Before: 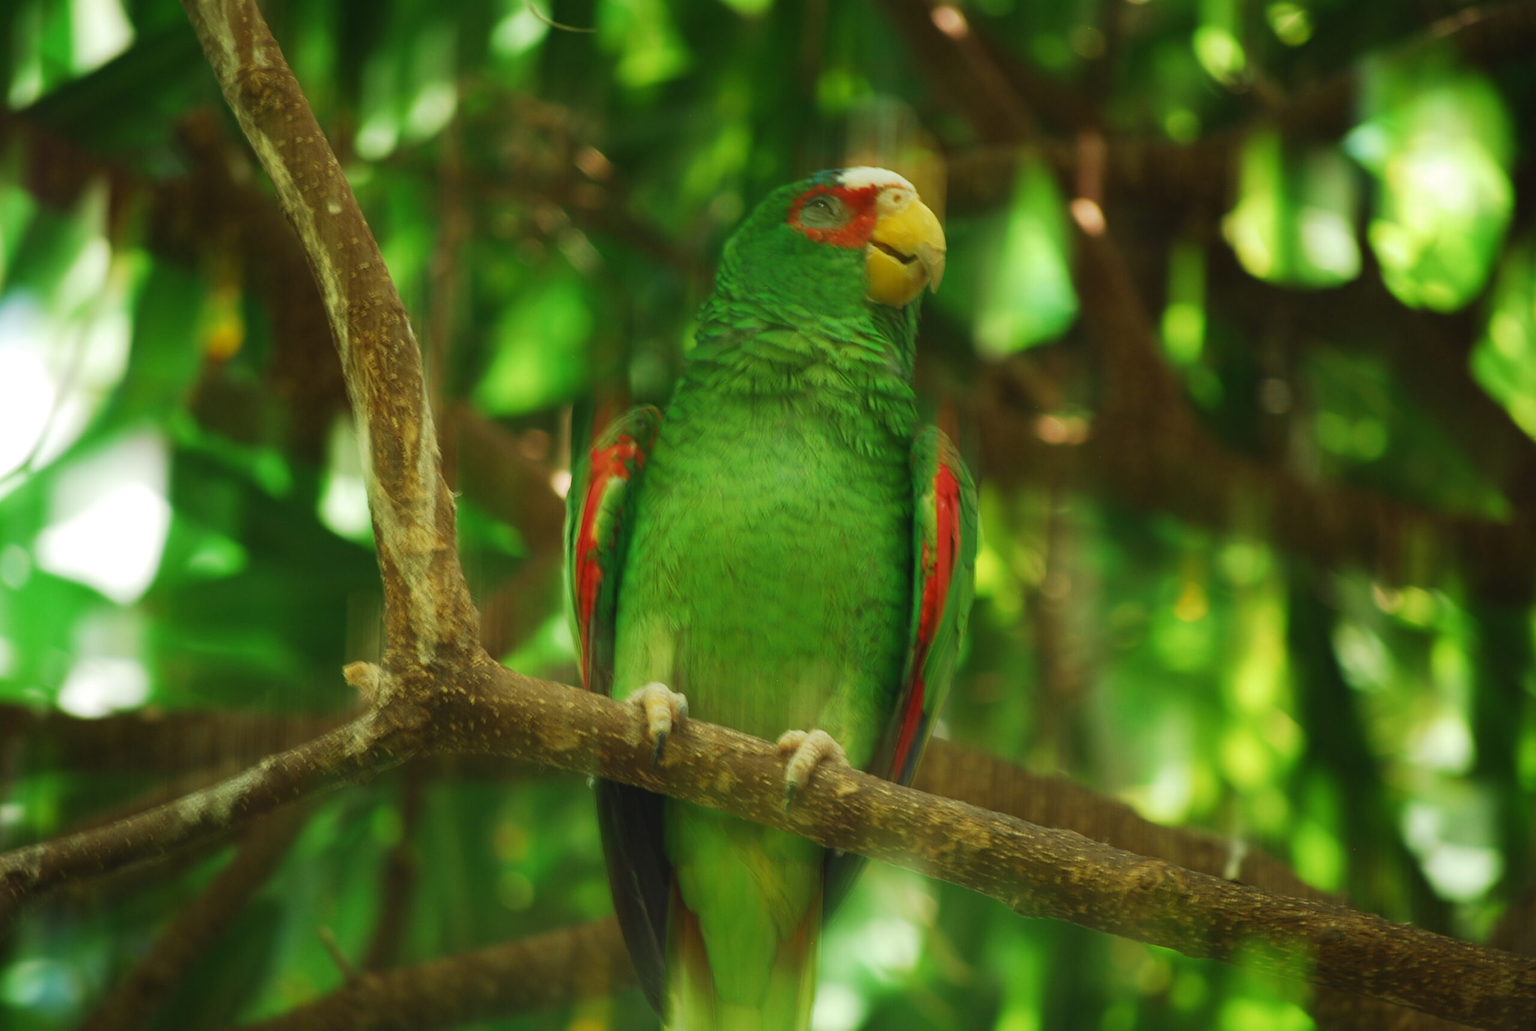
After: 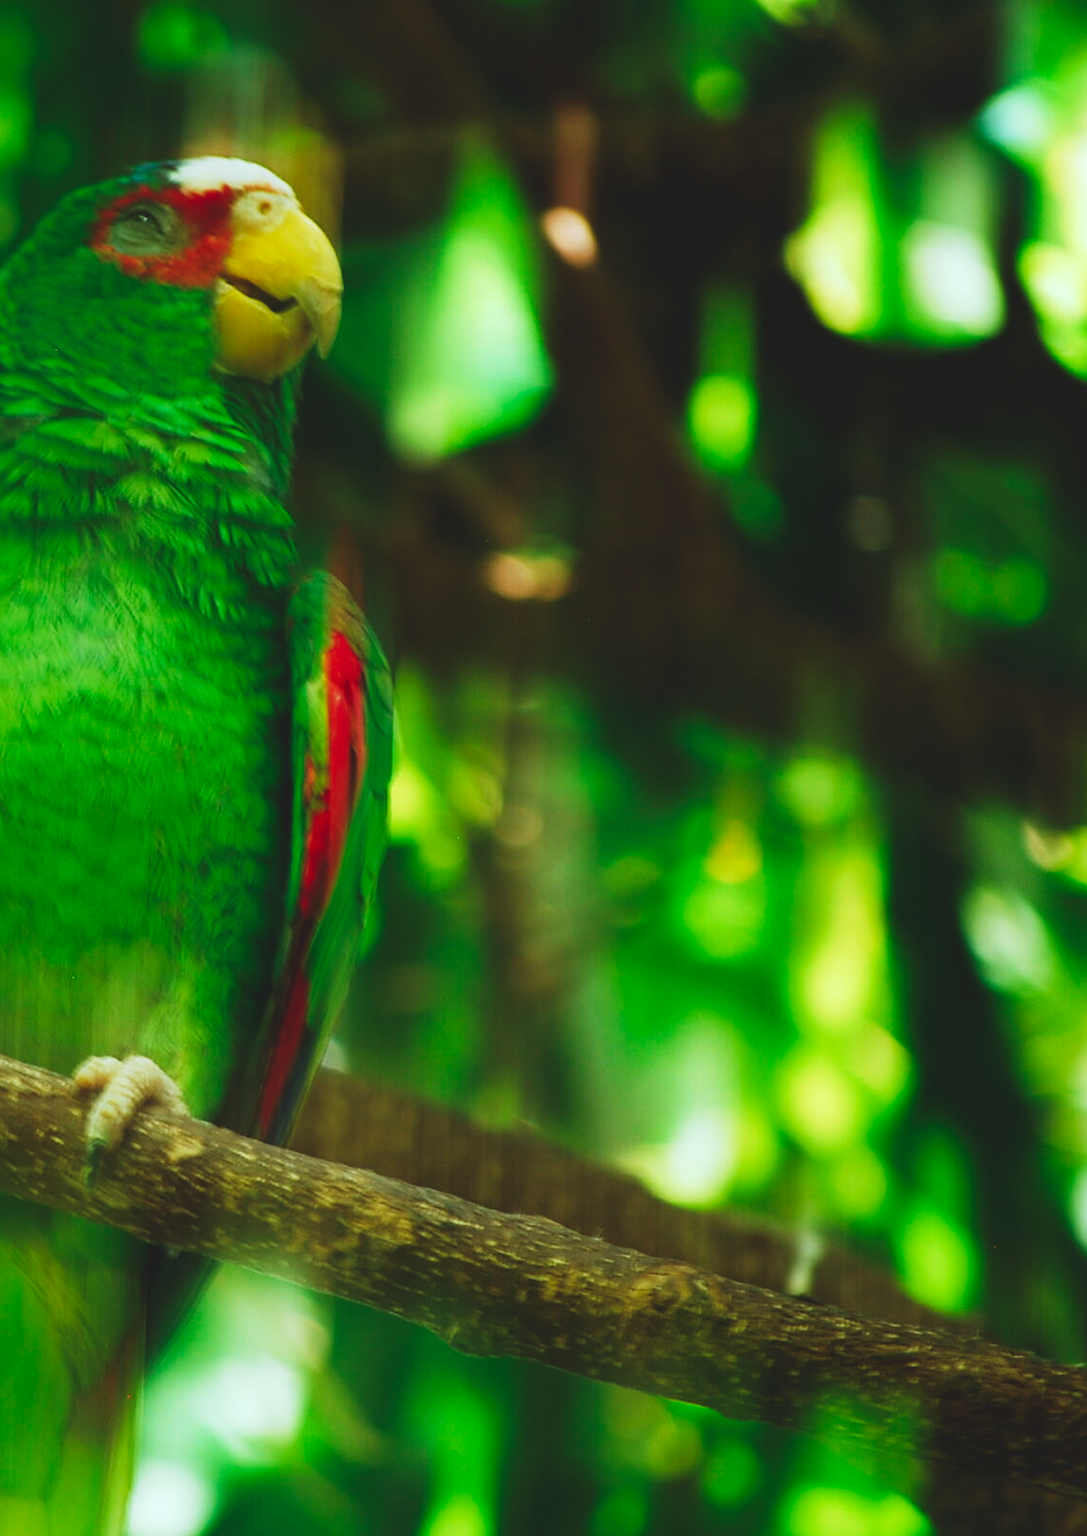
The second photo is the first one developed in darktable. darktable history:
tone curve: curves: ch0 [(0, 0) (0.003, 0.103) (0.011, 0.103) (0.025, 0.105) (0.044, 0.108) (0.069, 0.108) (0.1, 0.111) (0.136, 0.121) (0.177, 0.145) (0.224, 0.174) (0.277, 0.223) (0.335, 0.289) (0.399, 0.374) (0.468, 0.47) (0.543, 0.579) (0.623, 0.687) (0.709, 0.787) (0.801, 0.879) (0.898, 0.942) (1, 1)], preserve colors none
color calibration: x 0.37, y 0.382, temperature 4313.32 K
white balance: red 0.983, blue 1.036
crop: left 47.628%, top 6.643%, right 7.874%
